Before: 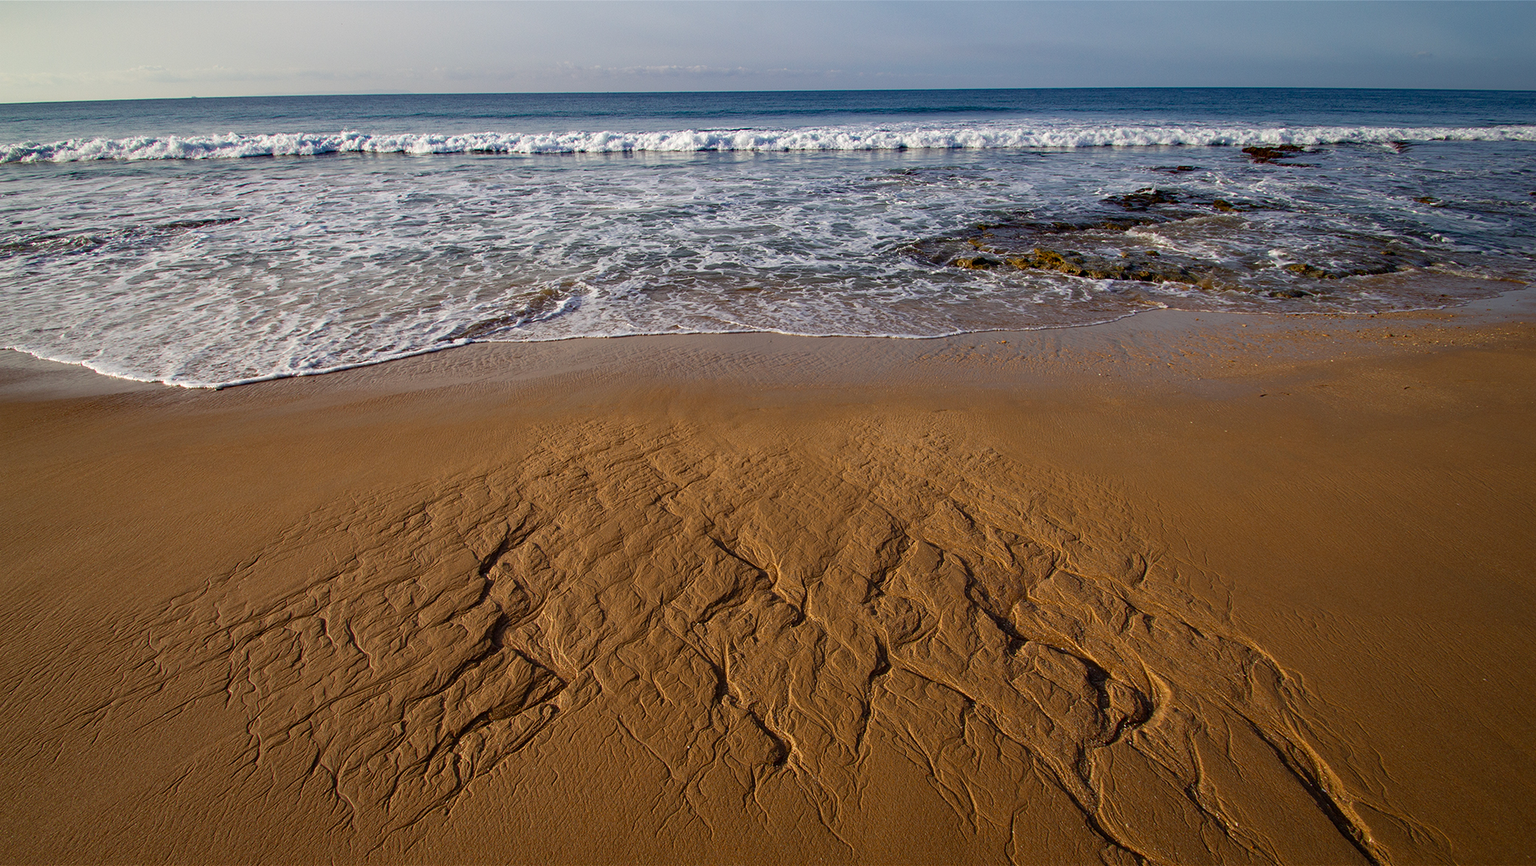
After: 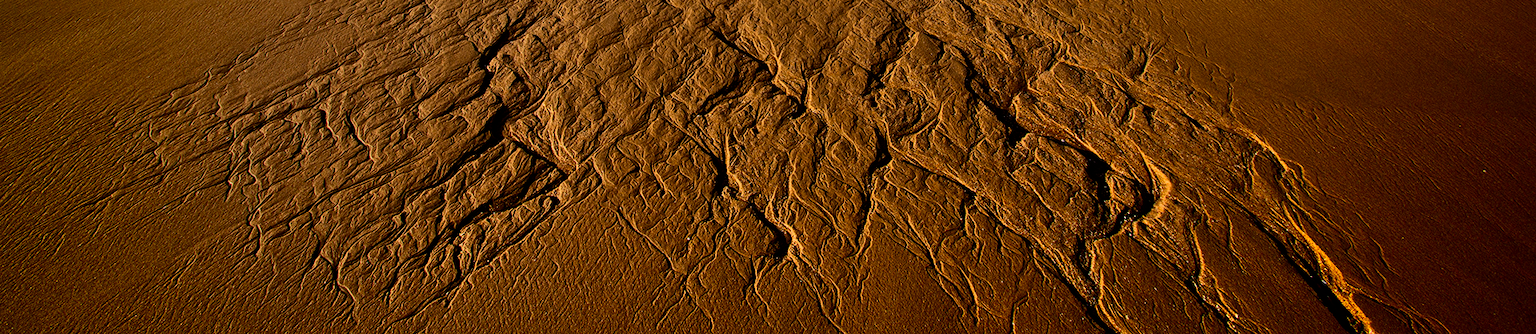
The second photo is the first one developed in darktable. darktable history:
shadows and highlights: soften with gaussian
contrast brightness saturation: contrast 0.186, brightness -0.114, saturation 0.207
vignetting: fall-off start 67.05%, saturation 0.376, width/height ratio 1.018
crop and rotate: top 58.719%, bottom 2.575%
filmic rgb: black relative exposure -5.13 EV, white relative exposure 3.97 EV, hardness 2.88, contrast 1.3, highlights saturation mix -30.9%
